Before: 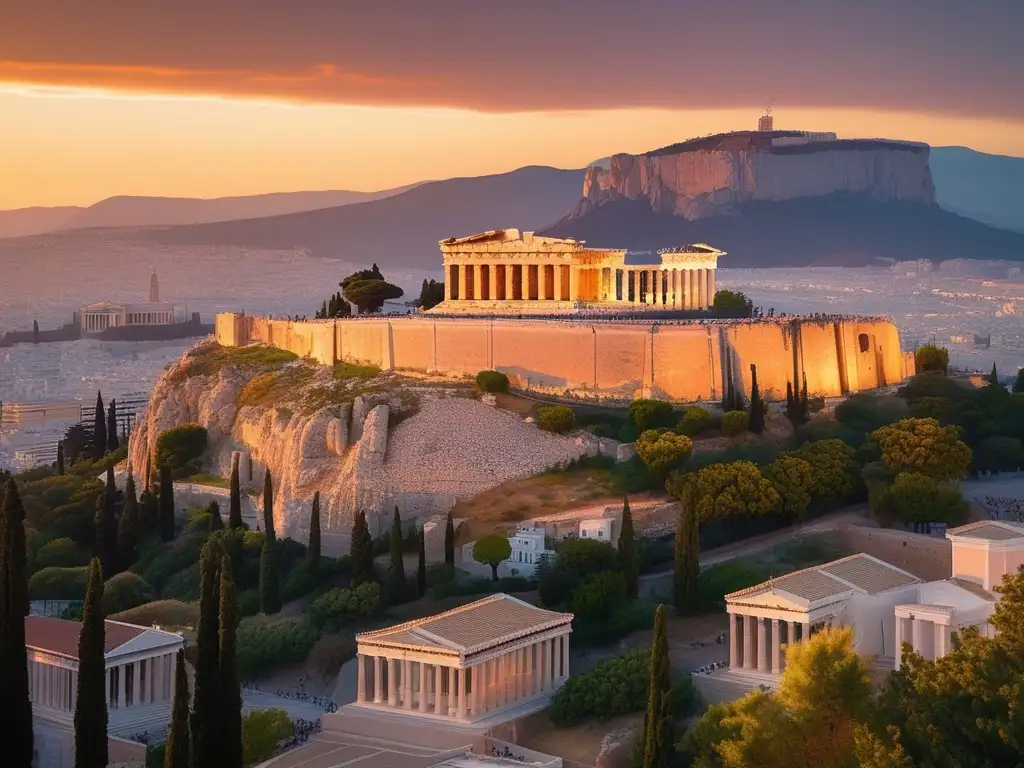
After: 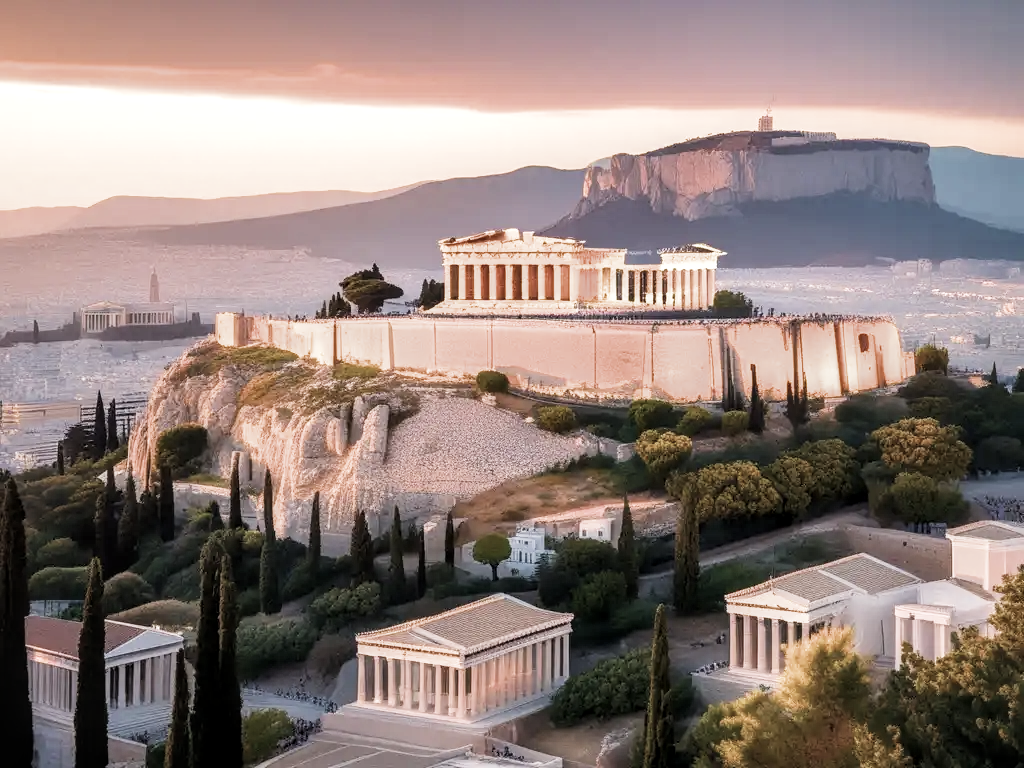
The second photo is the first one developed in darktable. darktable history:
local contrast: on, module defaults
filmic rgb: middle gray luminance 9.23%, black relative exposure -10.55 EV, white relative exposure 3.45 EV, threshold 6 EV, target black luminance 0%, hardness 5.98, latitude 59.69%, contrast 1.087, highlights saturation mix 5%, shadows ↔ highlights balance 29.23%, add noise in highlights 0, color science v3 (2019), use custom middle-gray values true, iterations of high-quality reconstruction 0, contrast in highlights soft, enable highlight reconstruction true
contrast brightness saturation: contrast 0.1, saturation -0.36
